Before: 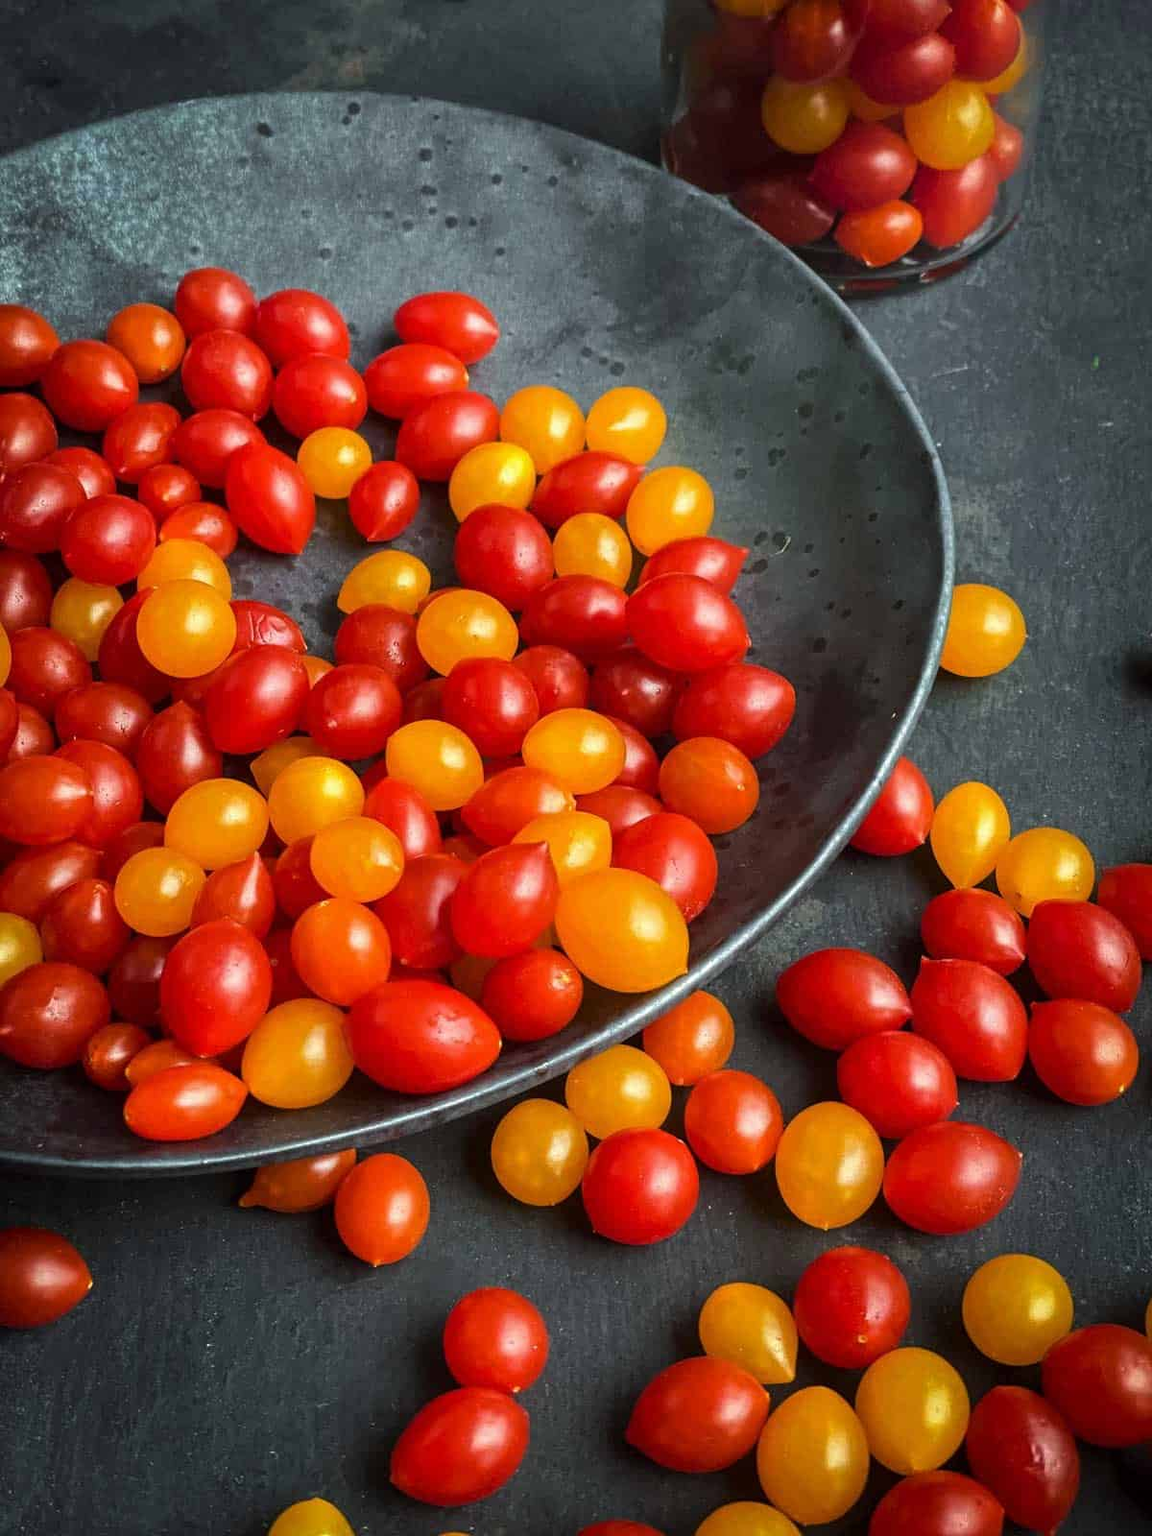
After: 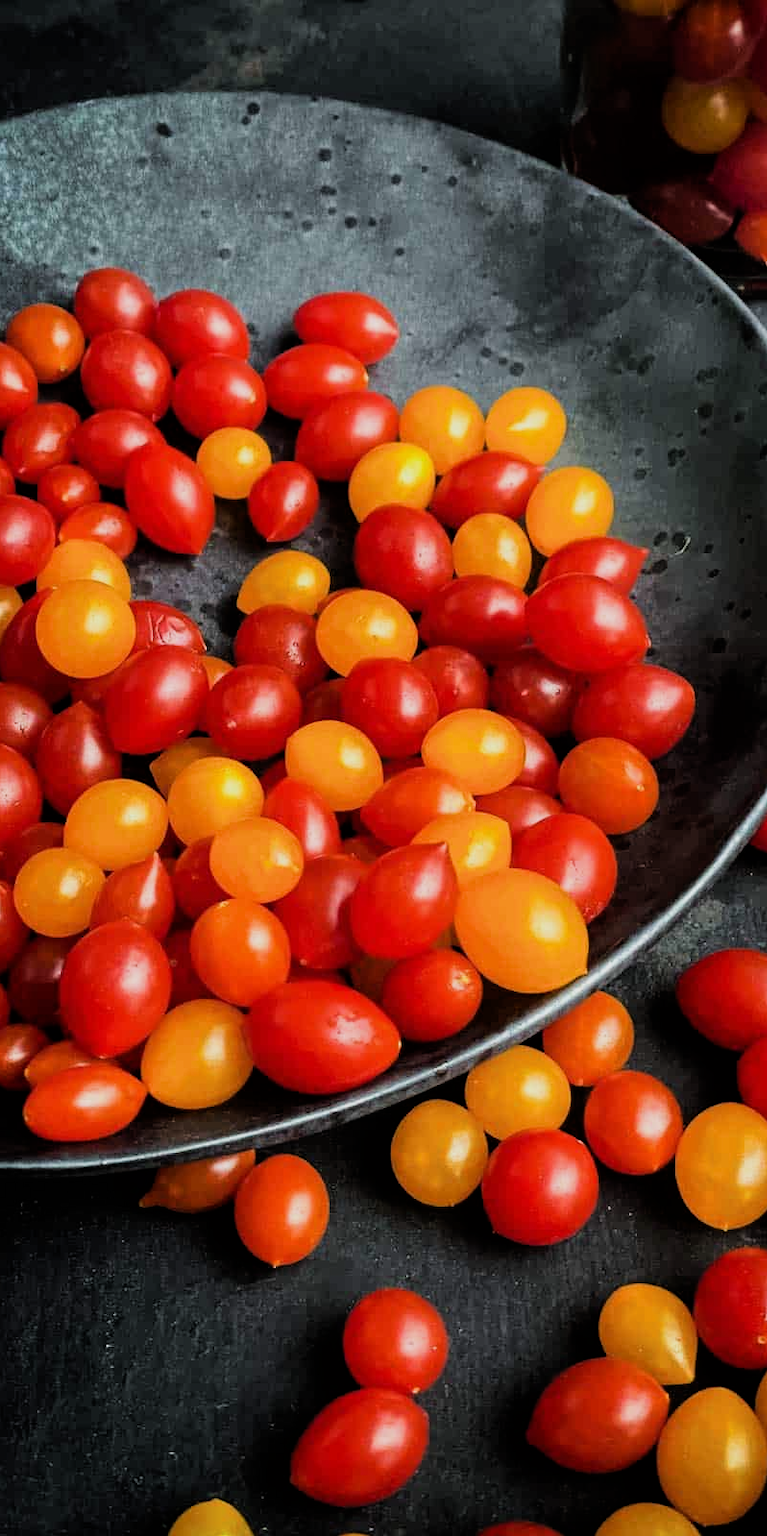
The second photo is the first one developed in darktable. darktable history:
crop and rotate: left 8.786%, right 24.548%
filmic rgb: black relative exposure -5 EV, hardness 2.88, contrast 1.3, highlights saturation mix -30%
